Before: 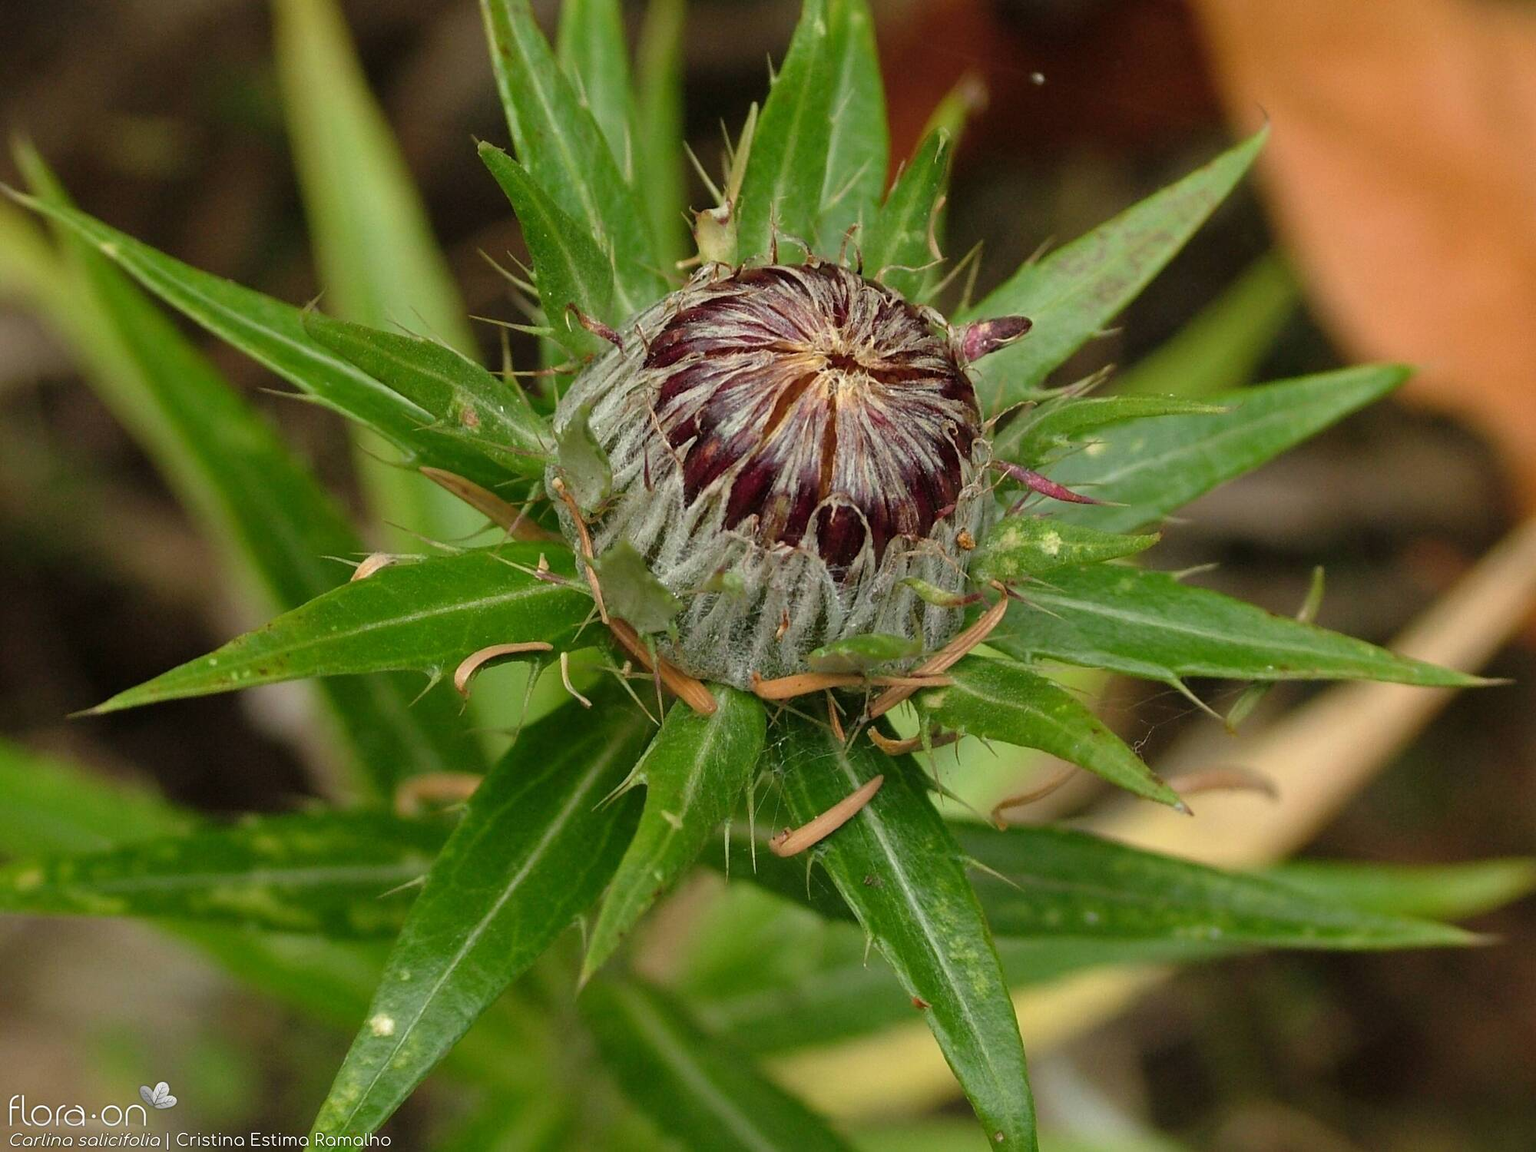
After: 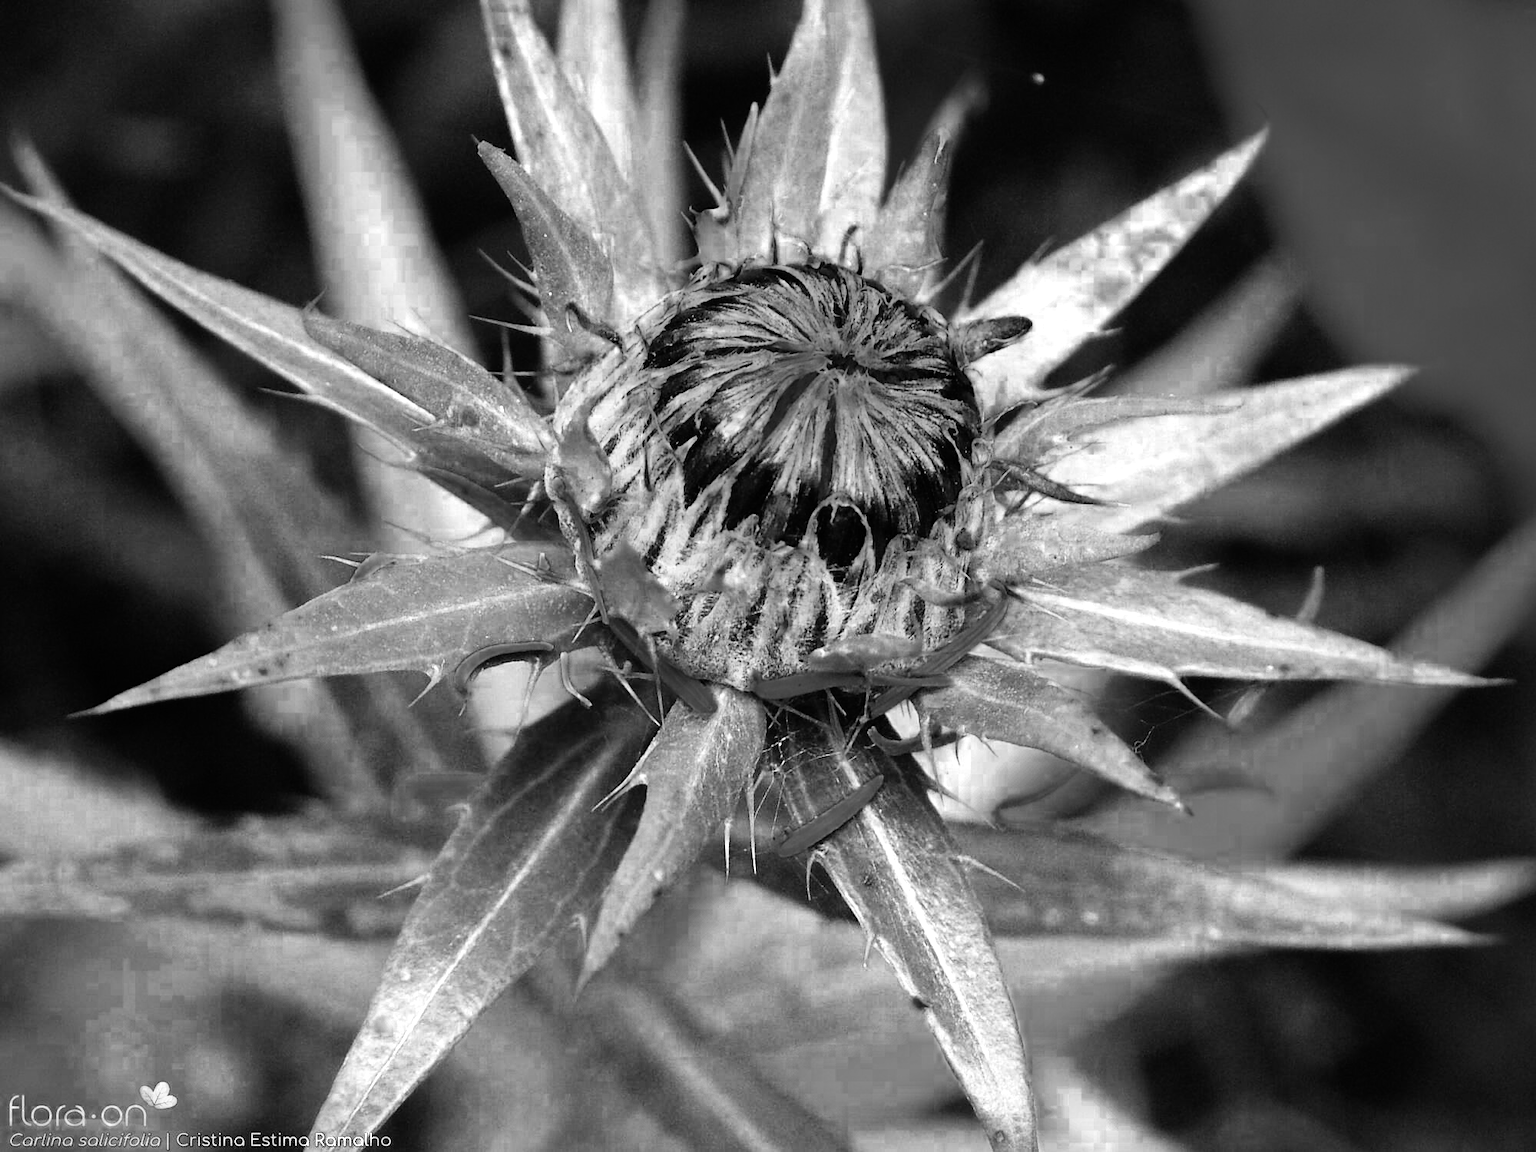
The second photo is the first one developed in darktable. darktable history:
color balance rgb: linear chroma grading › global chroma 15%, perceptual saturation grading › global saturation 30%
rgb curve: curves: ch0 [(0, 0) (0.21, 0.15) (0.24, 0.21) (0.5, 0.75) (0.75, 0.96) (0.89, 0.99) (1, 1)]; ch1 [(0, 0.02) (0.21, 0.13) (0.25, 0.2) (0.5, 0.67) (0.75, 0.9) (0.89, 0.97) (1, 1)]; ch2 [(0, 0.02) (0.21, 0.13) (0.25, 0.2) (0.5, 0.67) (0.75, 0.9) (0.89, 0.97) (1, 1)], compensate middle gray true
color zones: curves: ch0 [(0.002, 0.429) (0.121, 0.212) (0.198, 0.113) (0.276, 0.344) (0.331, 0.541) (0.41, 0.56) (0.482, 0.289) (0.619, 0.227) (0.721, 0.18) (0.821, 0.435) (0.928, 0.555) (1, 0.587)]; ch1 [(0, 0) (0.143, 0) (0.286, 0) (0.429, 0) (0.571, 0) (0.714, 0) (0.857, 0)]
